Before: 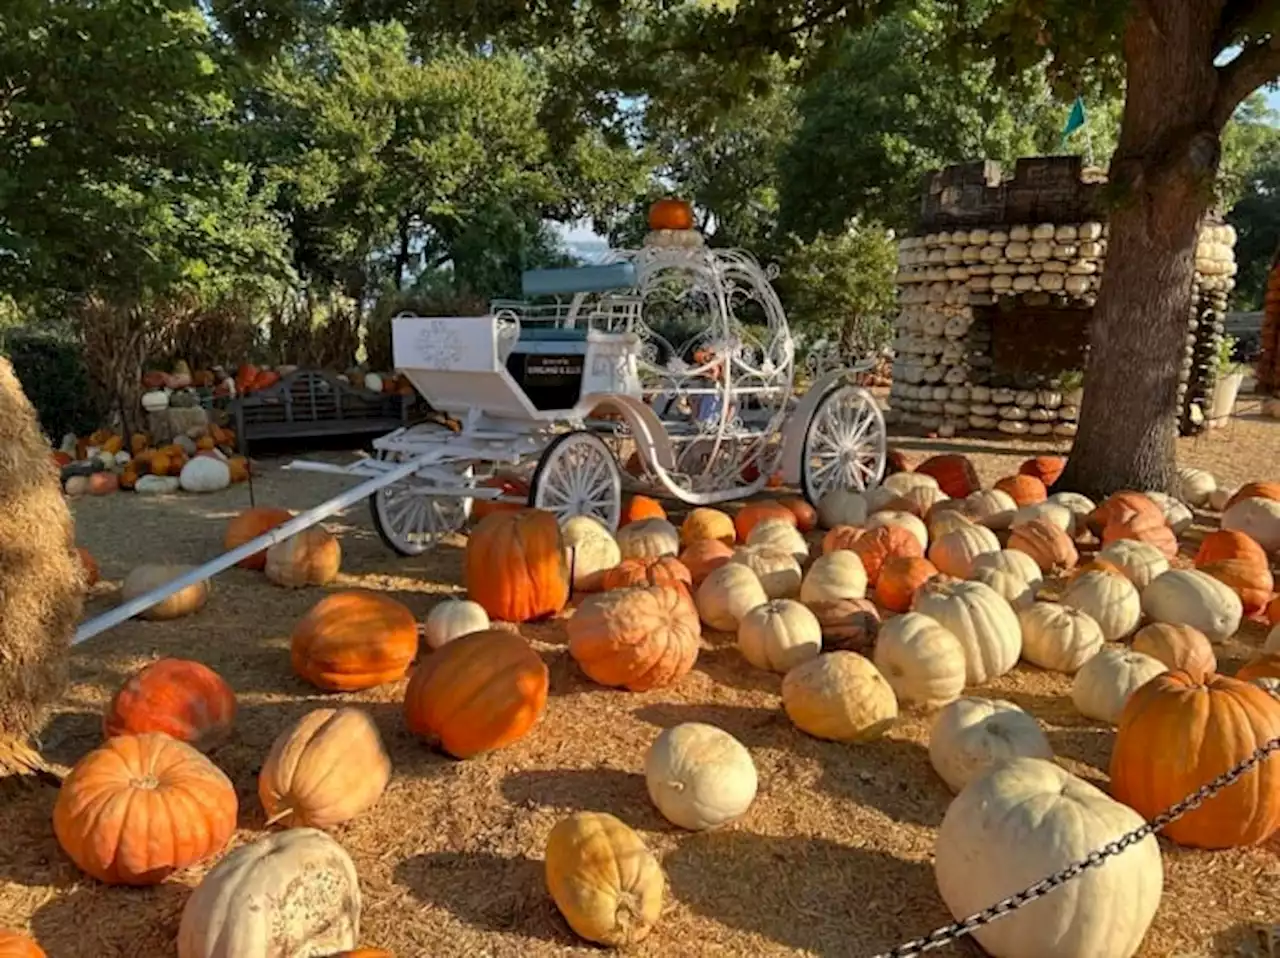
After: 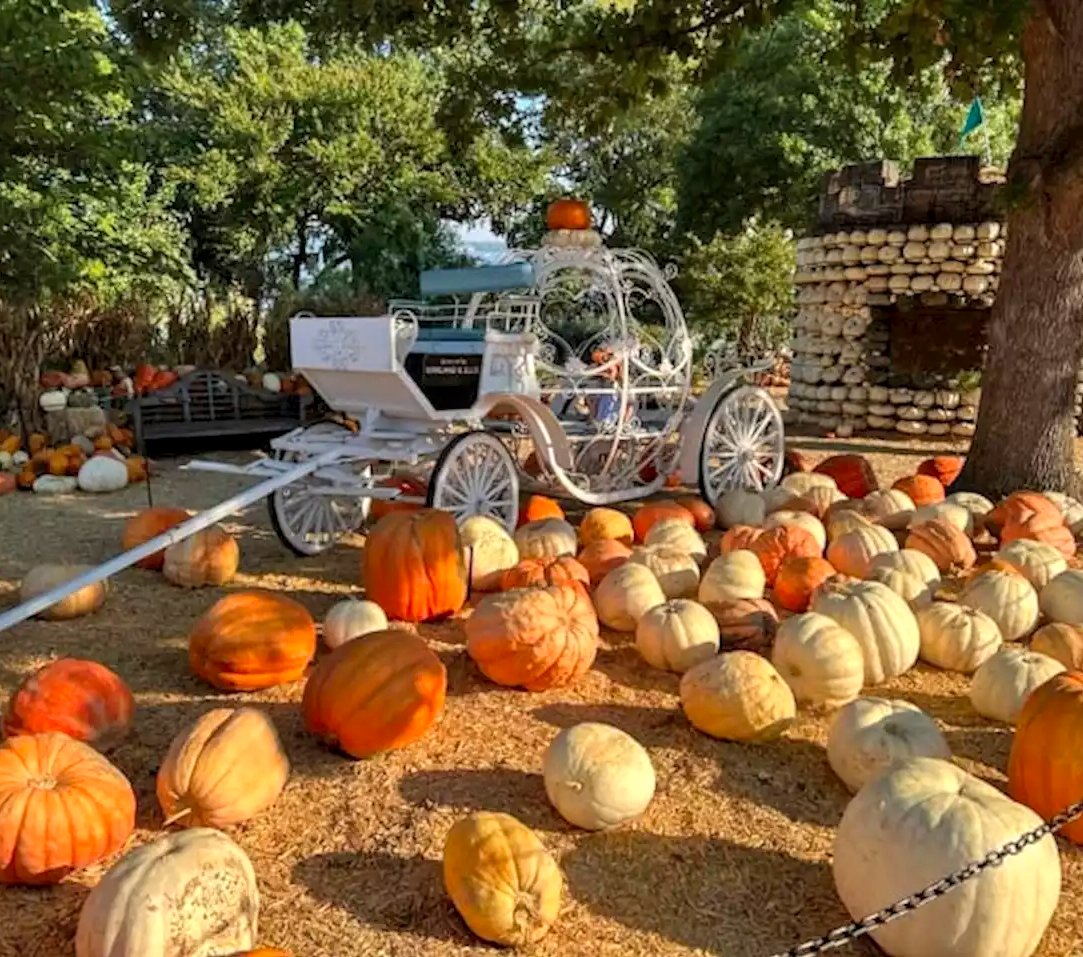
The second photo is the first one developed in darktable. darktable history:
contrast brightness saturation: contrast 0.073, brightness 0.076, saturation 0.182
crop: left 7.969%, right 7.389%
local contrast: on, module defaults
